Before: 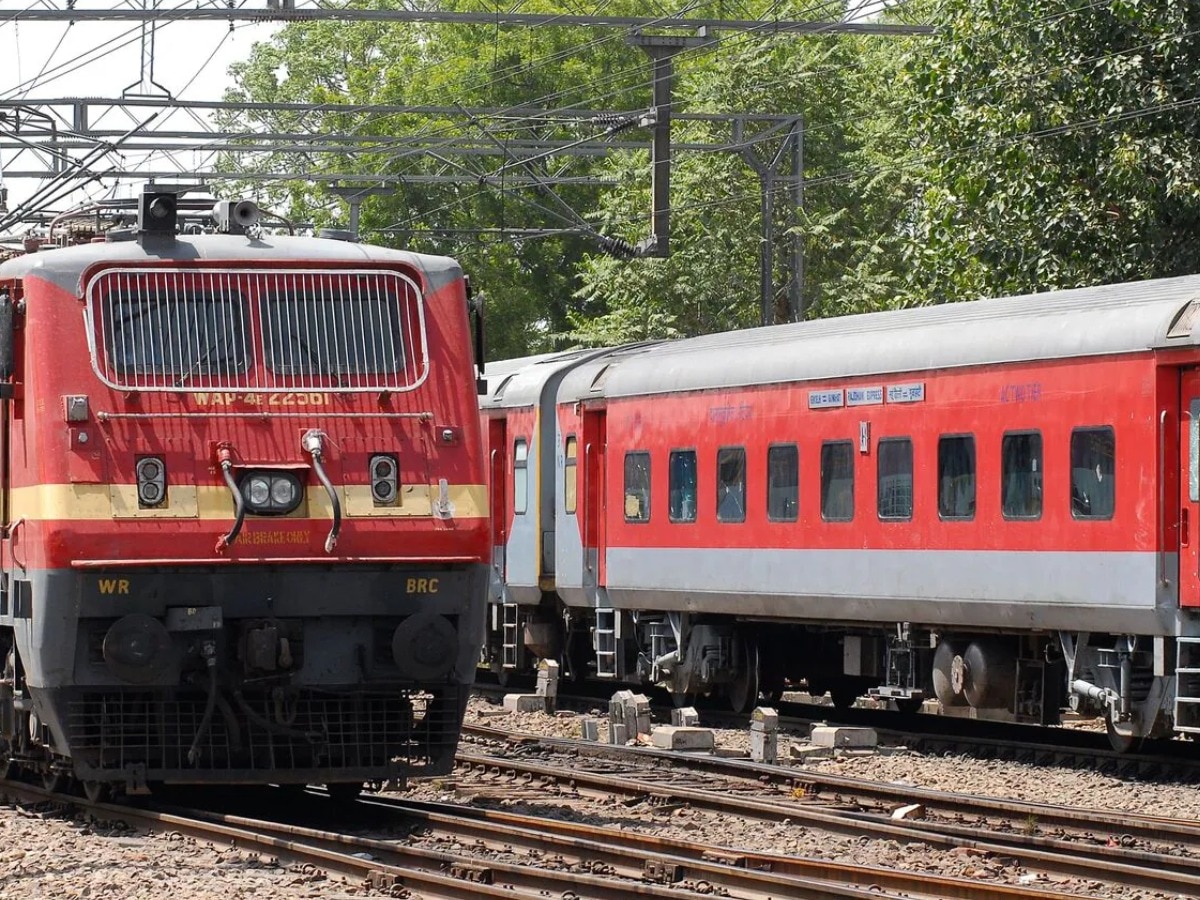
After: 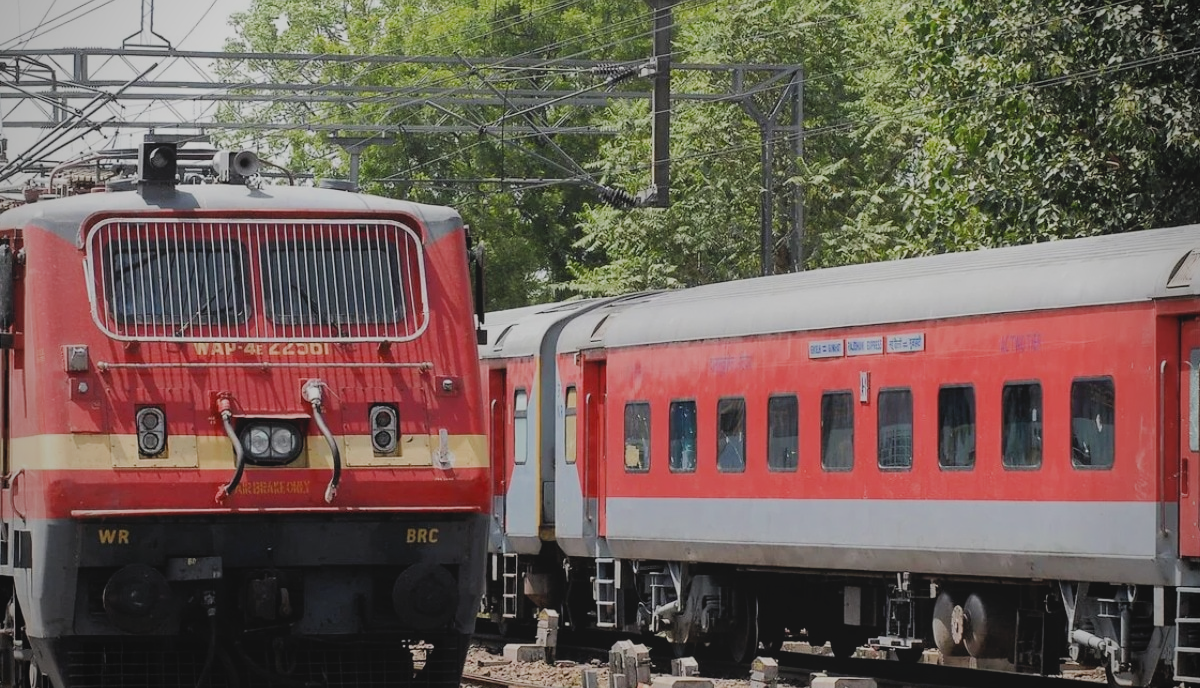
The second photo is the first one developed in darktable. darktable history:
crop: top 5.594%, bottom 17.913%
filmic rgb: black relative exposure -7.65 EV, white relative exposure 4.56 EV, hardness 3.61, contrast 0.999, add noise in highlights 0.002, preserve chrominance max RGB, color science v3 (2019), use custom middle-gray values true, contrast in highlights soft
vignetting: on, module defaults
color correction: highlights b* 0.034, saturation 0.98
contrast brightness saturation: contrast 0.105, brightness 0.018, saturation 0.016
local contrast: highlights 68%, shadows 64%, detail 82%, midtone range 0.323
